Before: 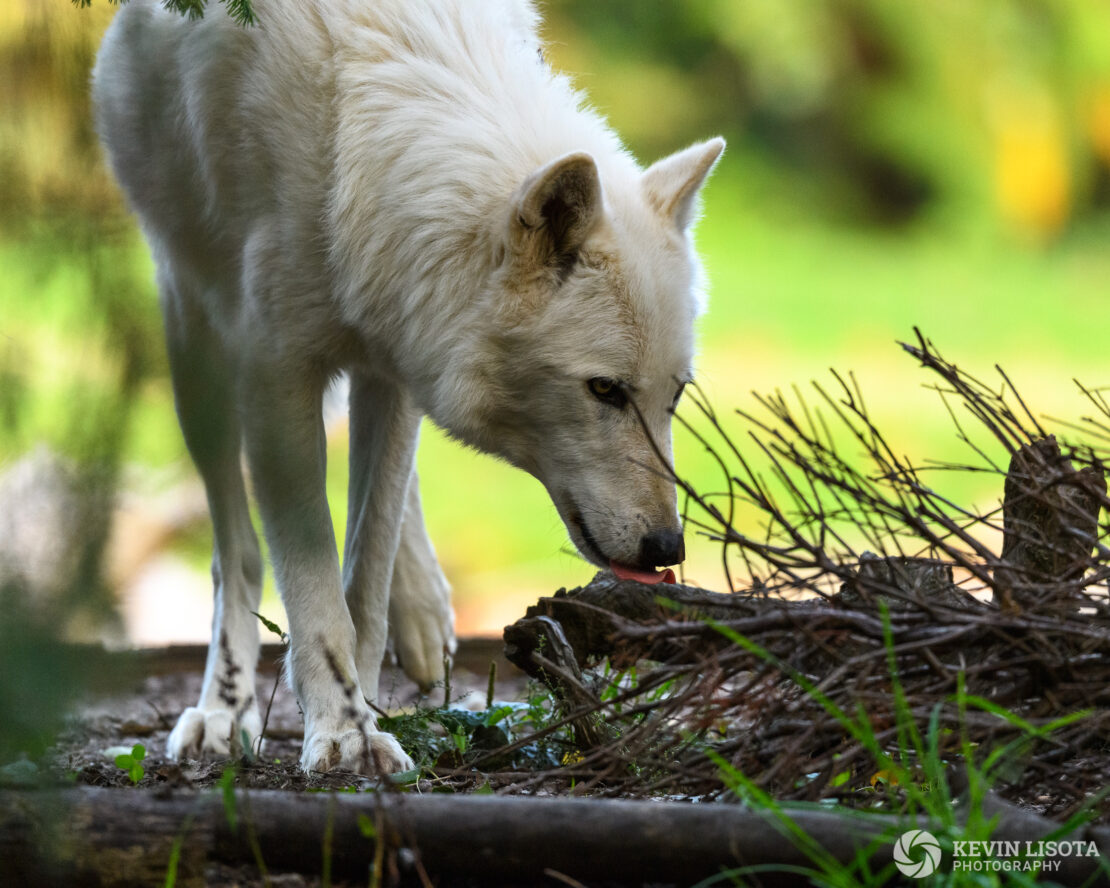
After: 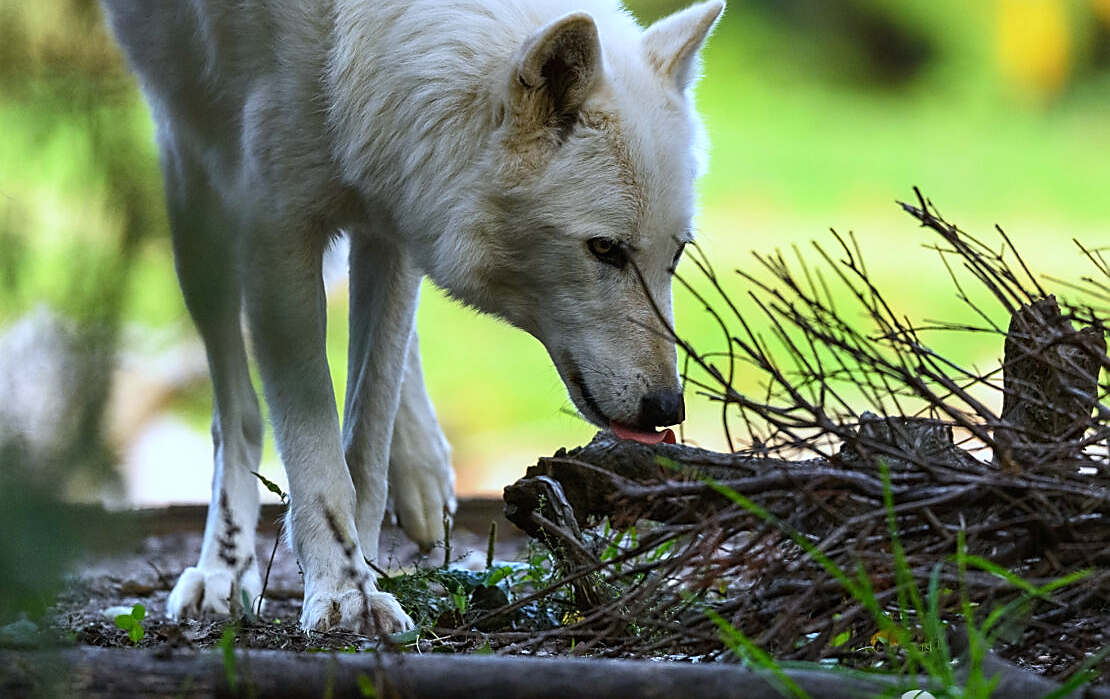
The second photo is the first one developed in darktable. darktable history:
sharpen: radius 1.4, amount 1.25, threshold 0.7
crop and rotate: top 15.774%, bottom 5.506%
white balance: red 0.926, green 1.003, blue 1.133
